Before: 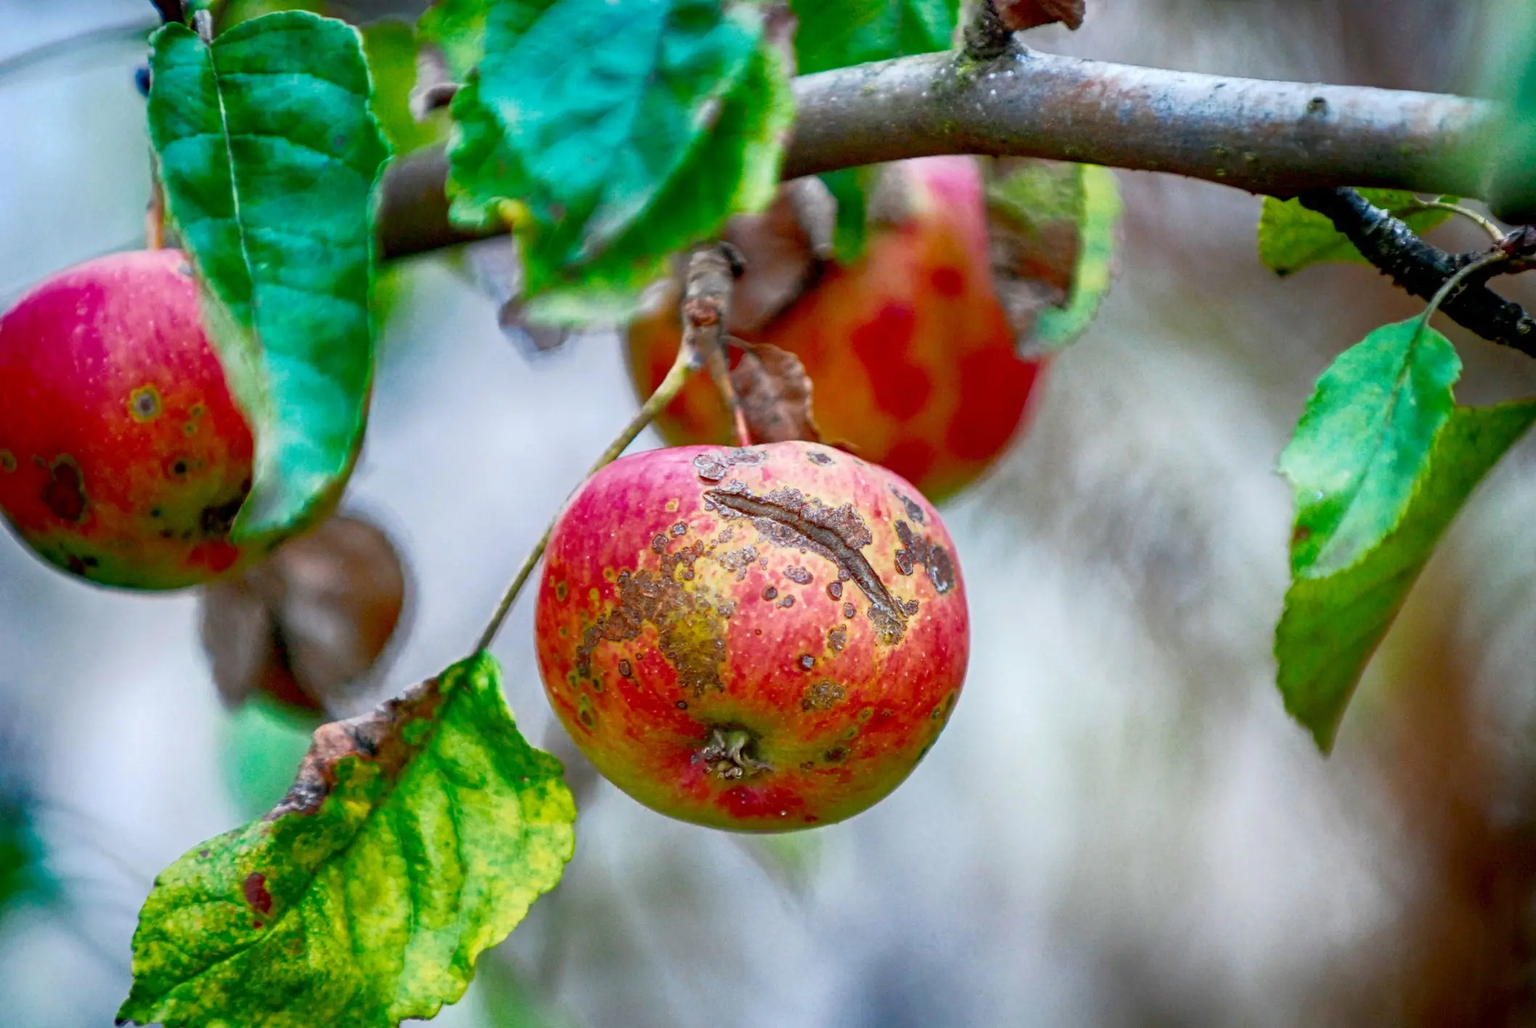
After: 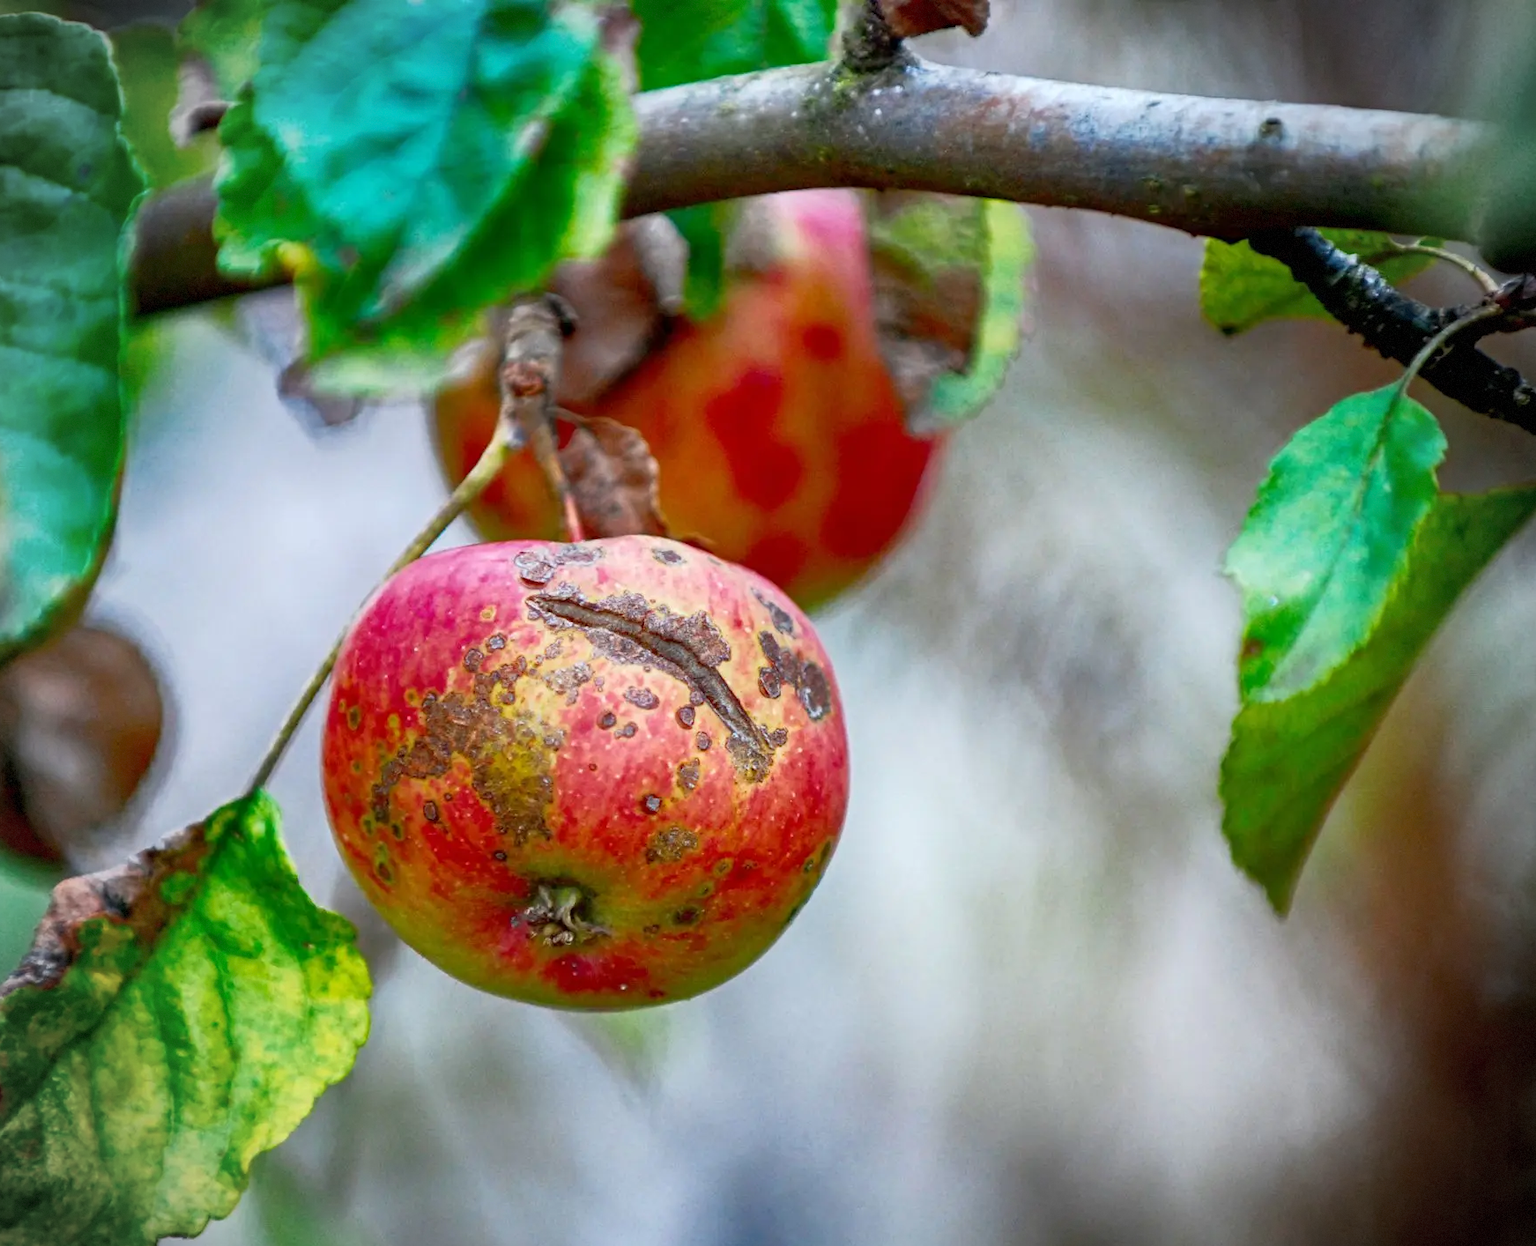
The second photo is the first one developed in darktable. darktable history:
vignetting: dithering 8-bit output, unbound false
crop: left 17.582%, bottom 0.031%
